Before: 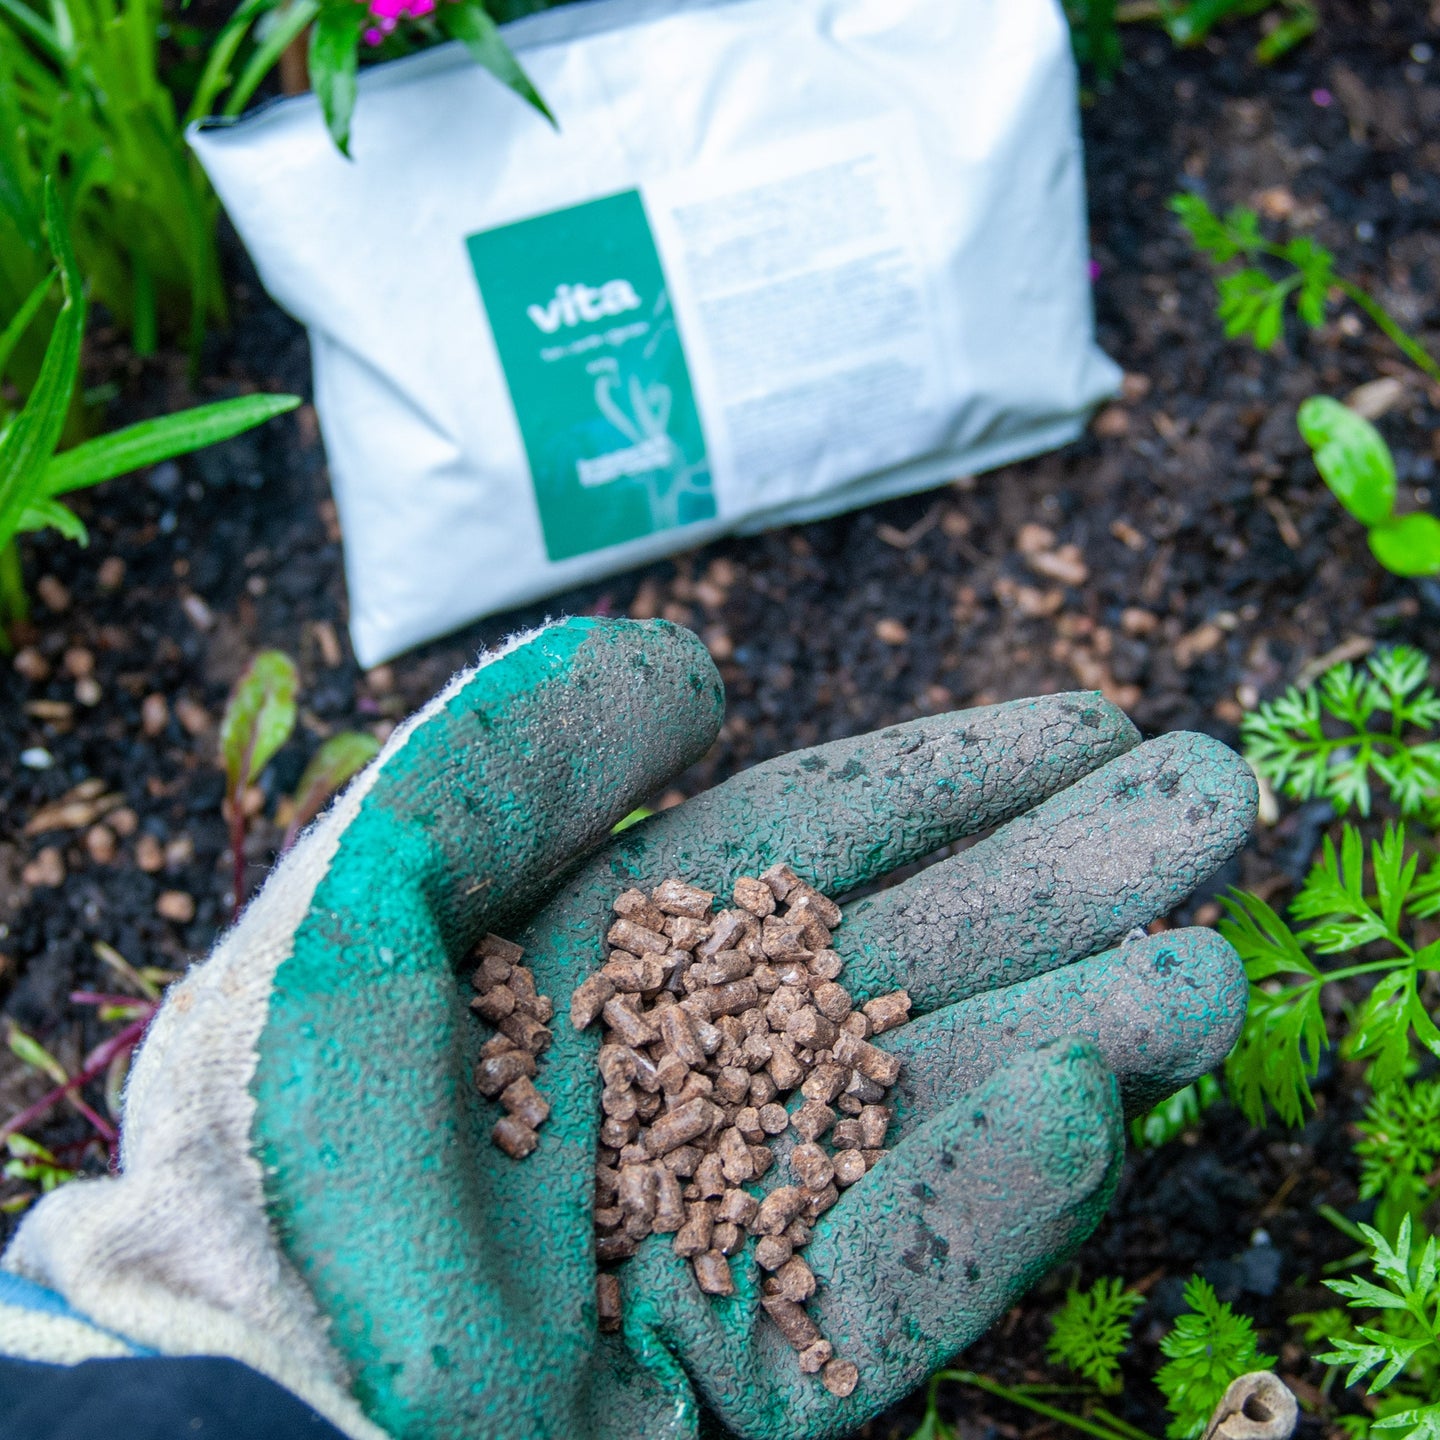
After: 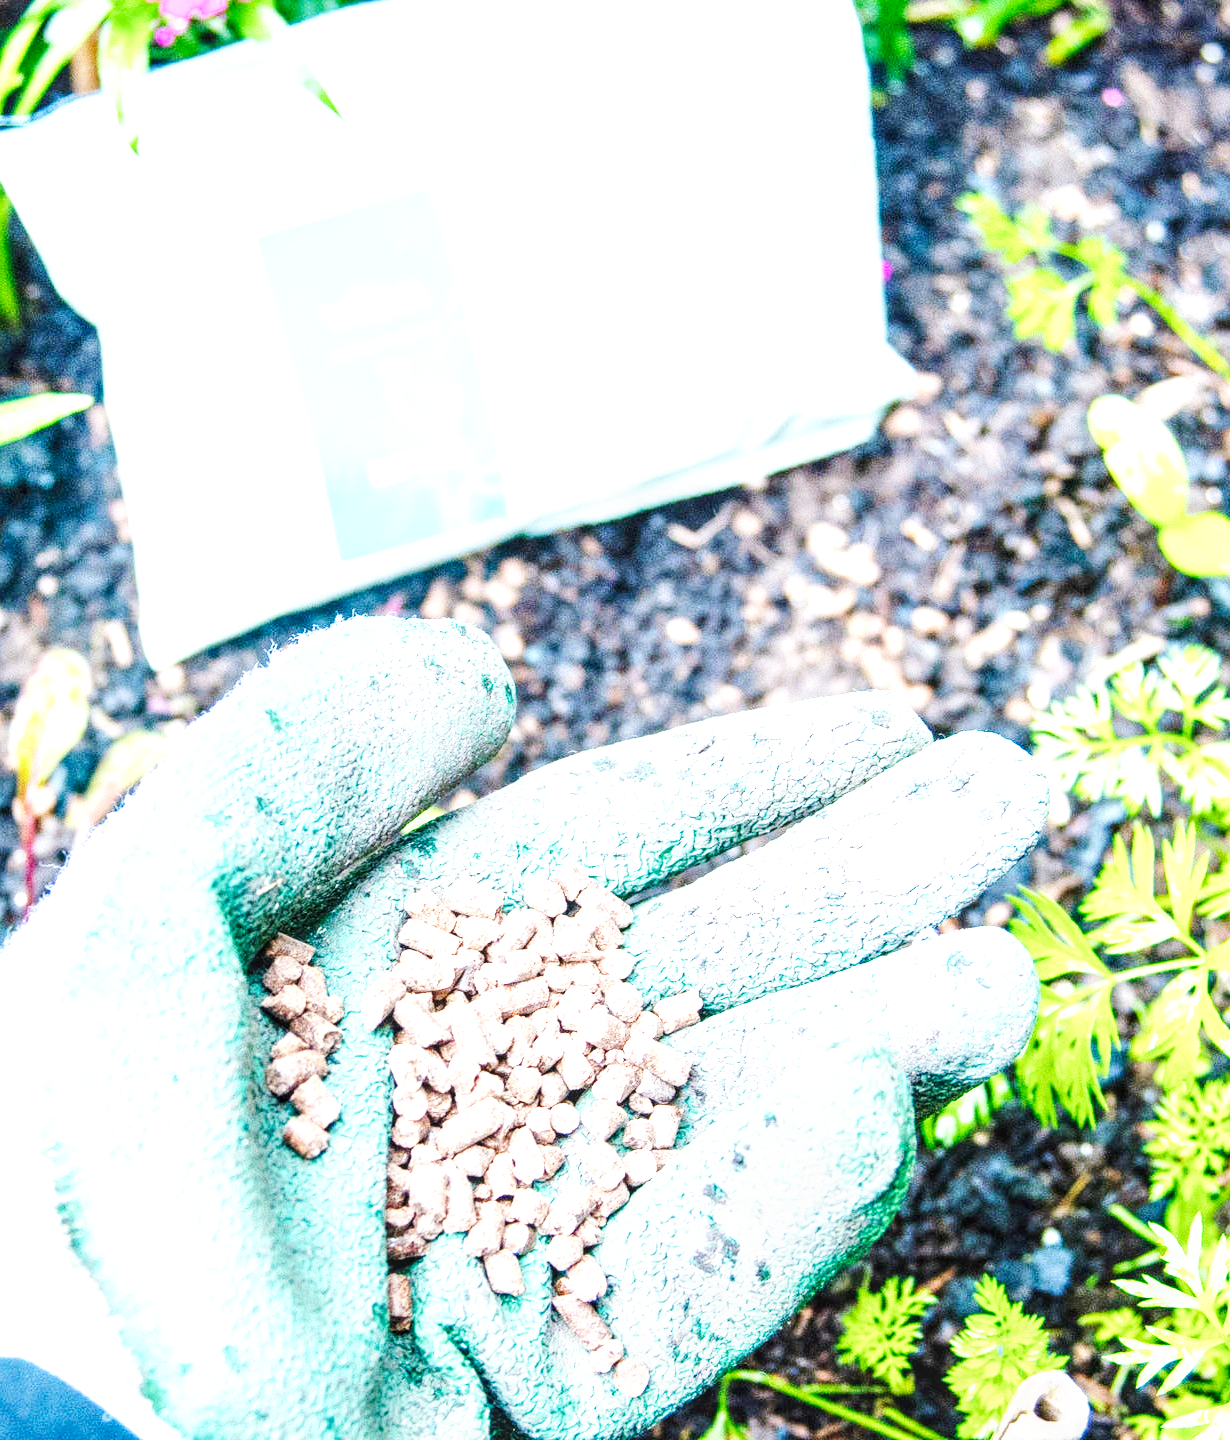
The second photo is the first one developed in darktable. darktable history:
base curve: curves: ch0 [(0, 0.003) (0.001, 0.002) (0.006, 0.004) (0.02, 0.022) (0.048, 0.086) (0.094, 0.234) (0.162, 0.431) (0.258, 0.629) (0.385, 0.8) (0.548, 0.918) (0.751, 0.988) (1, 1)], preserve colors none
local contrast: on, module defaults
exposure: black level correction 0, exposure 2.122 EV, compensate highlight preservation false
crop and rotate: left 14.563%
